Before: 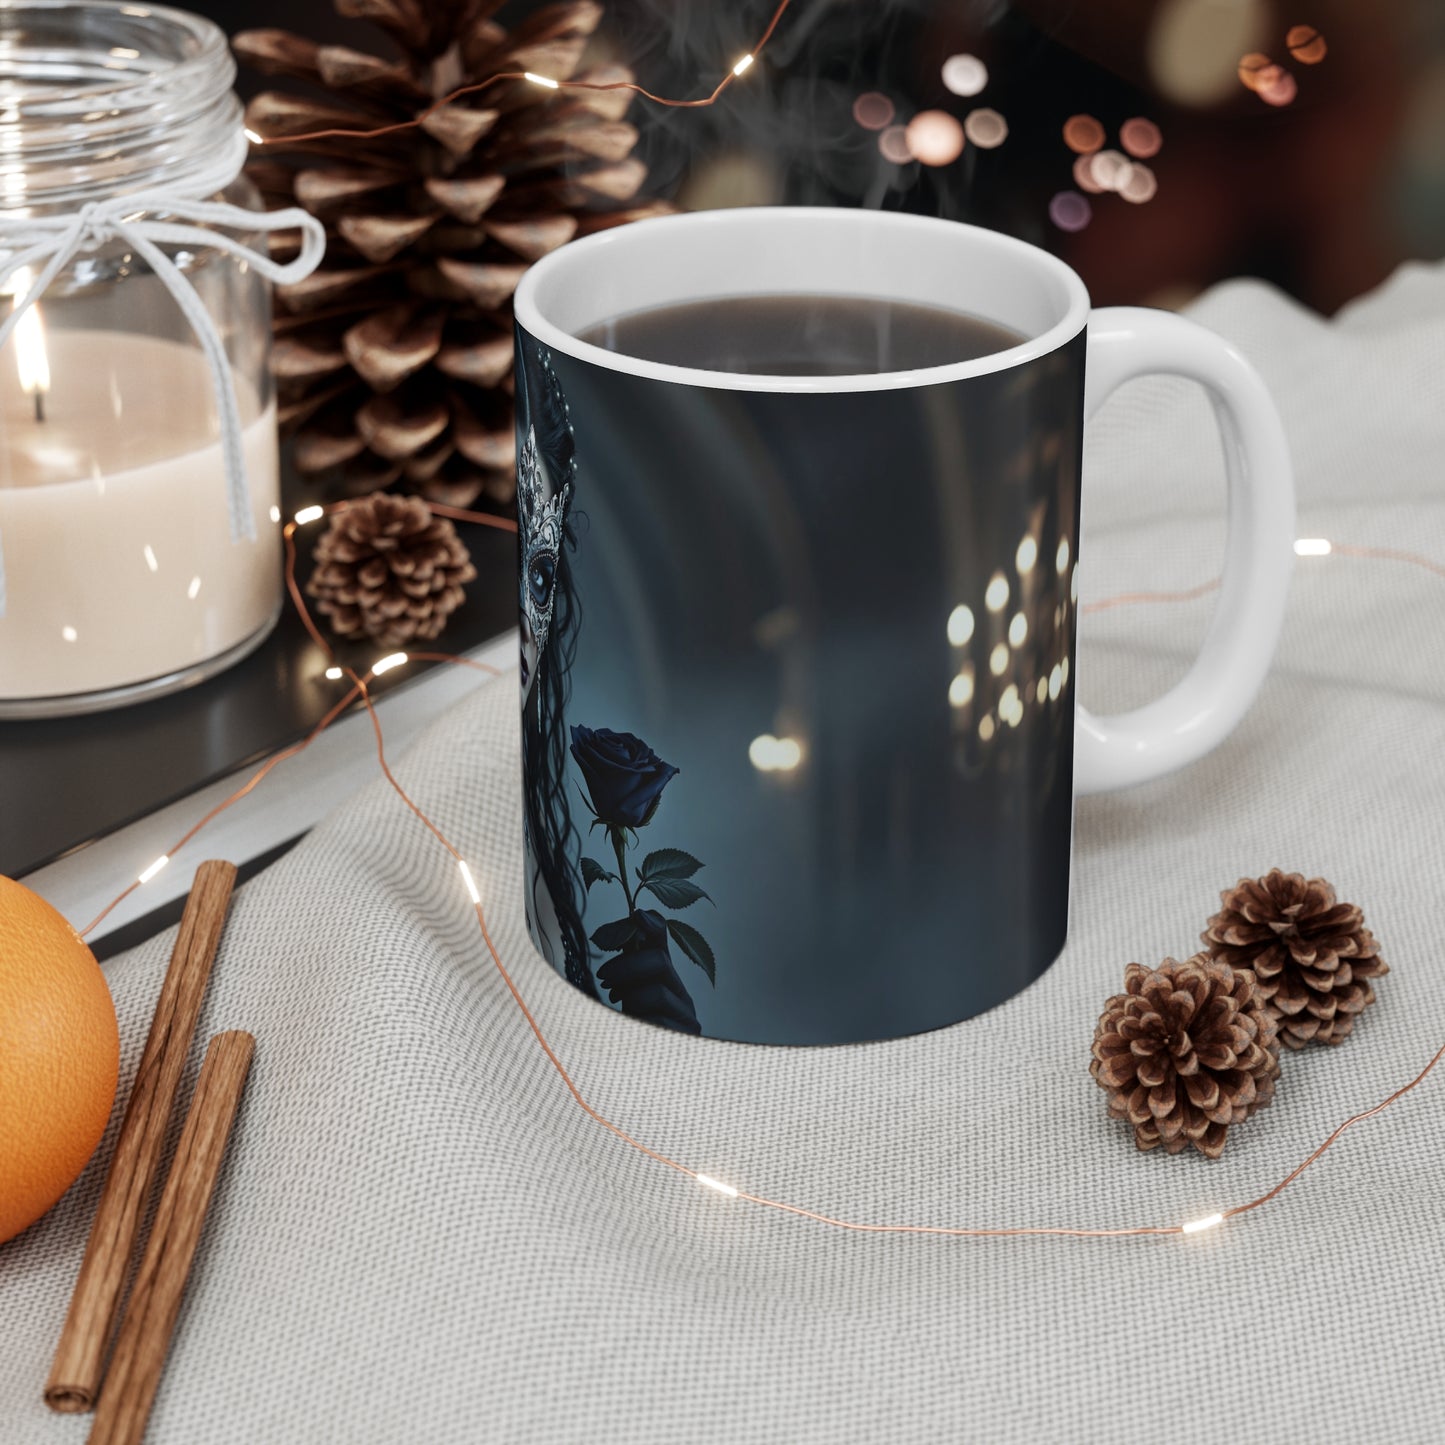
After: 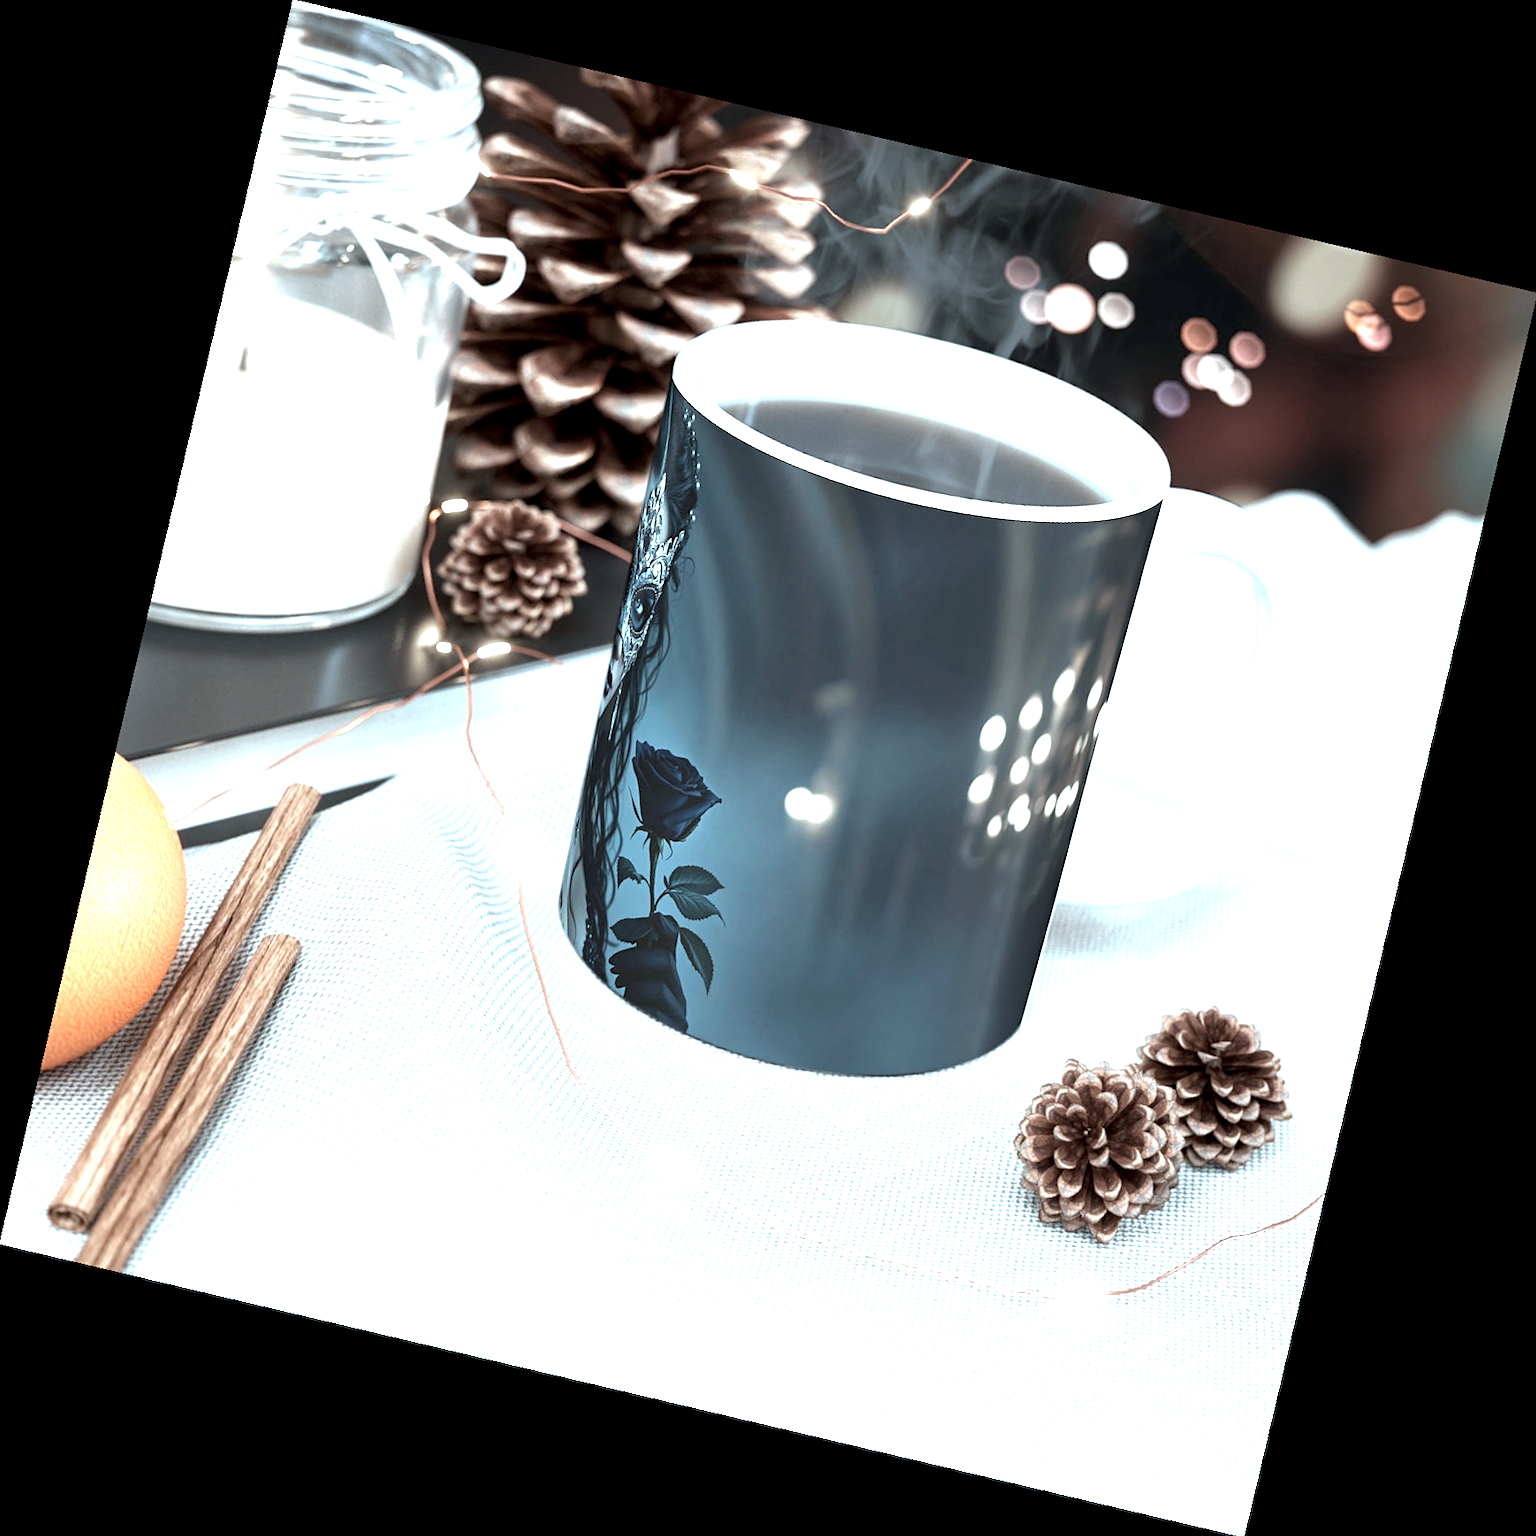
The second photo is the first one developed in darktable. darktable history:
color correction: highlights a* -12.64, highlights b* -18.1, saturation 0.7
sharpen: amount 0.2
rotate and perspective: rotation 13.27°, automatic cropping off
exposure: black level correction 0.001, exposure 1.646 EV, compensate exposure bias true, compensate highlight preservation false
